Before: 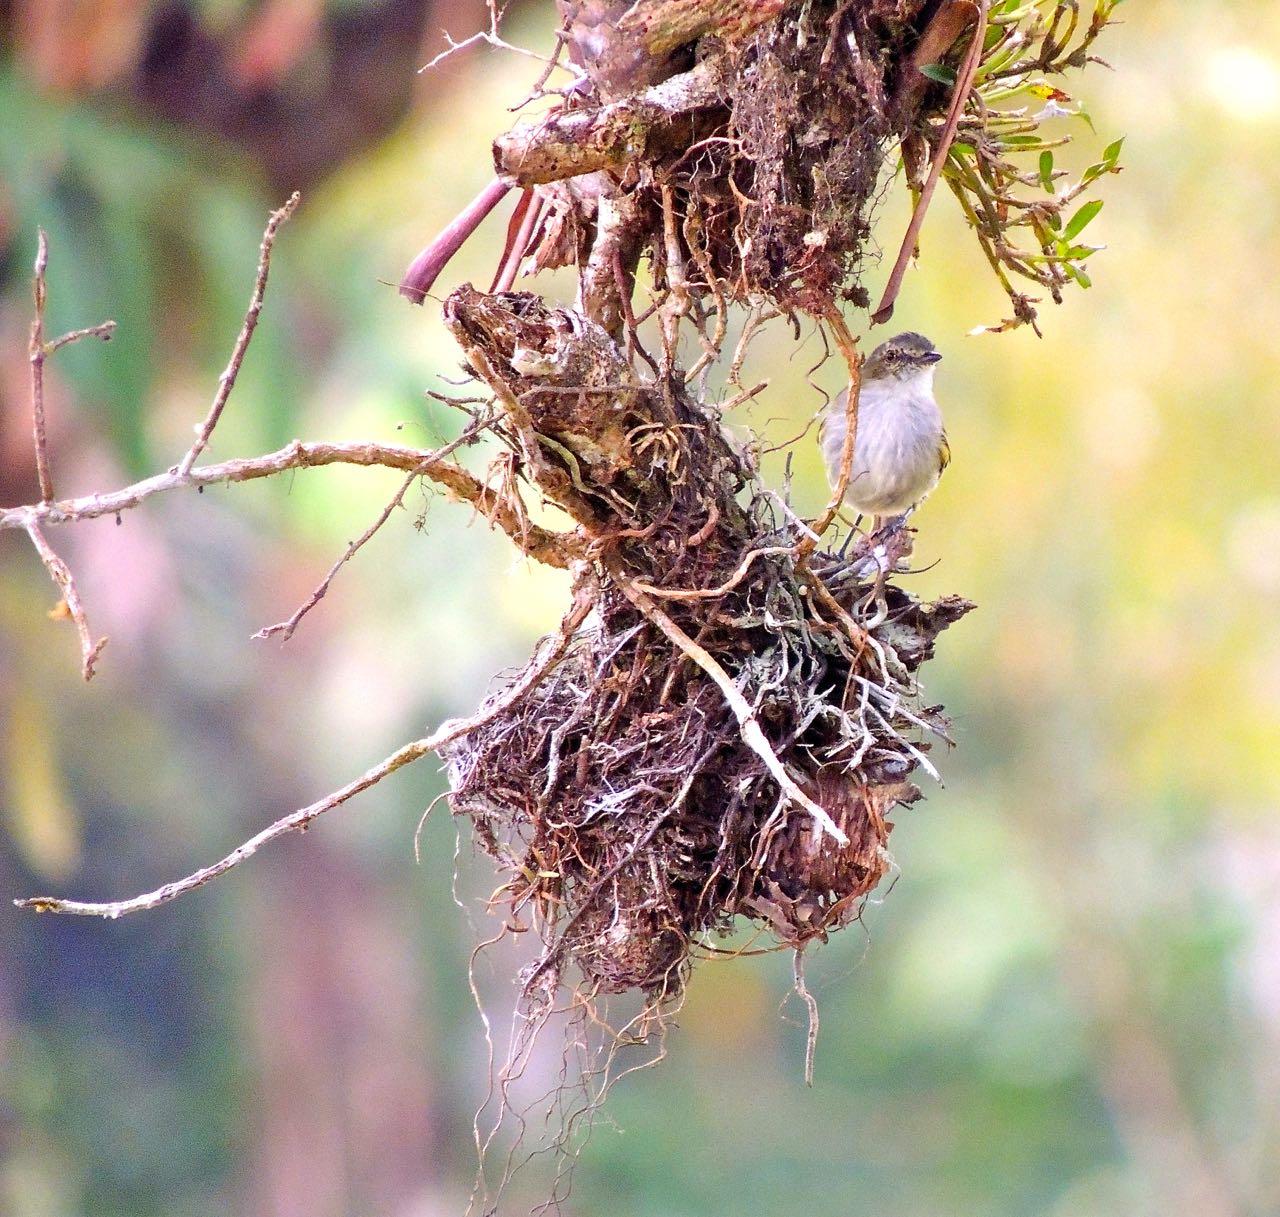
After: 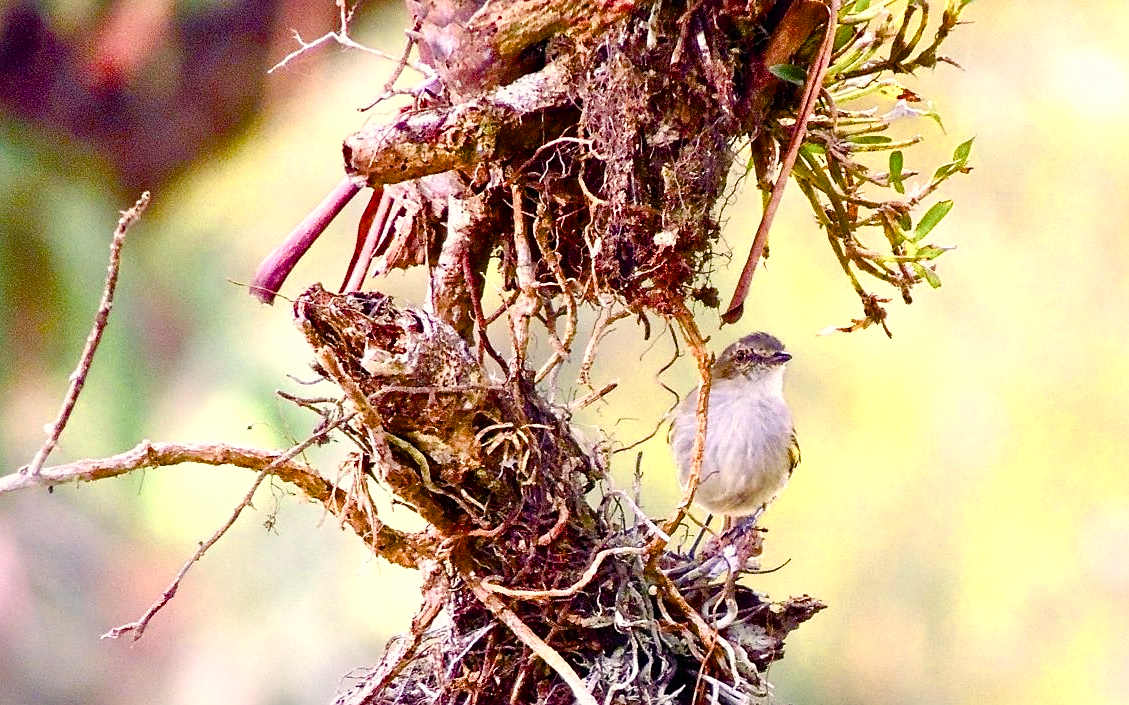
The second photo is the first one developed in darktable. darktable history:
crop and rotate: left 11.736%, bottom 42.018%
color balance rgb: power › chroma 0.255%, power › hue 62.9°, highlights gain › chroma 3.045%, highlights gain › hue 60.2°, linear chroma grading › shadows 9.542%, linear chroma grading › highlights 10.398%, linear chroma grading › global chroma 15.458%, linear chroma grading › mid-tones 14.749%, perceptual saturation grading › global saturation -0.043%, perceptual saturation grading › highlights -32.942%, perceptual saturation grading › mid-tones 15.022%, perceptual saturation grading › shadows 47.648%, saturation formula JzAzBz (2021)
sharpen: amount 0.216
